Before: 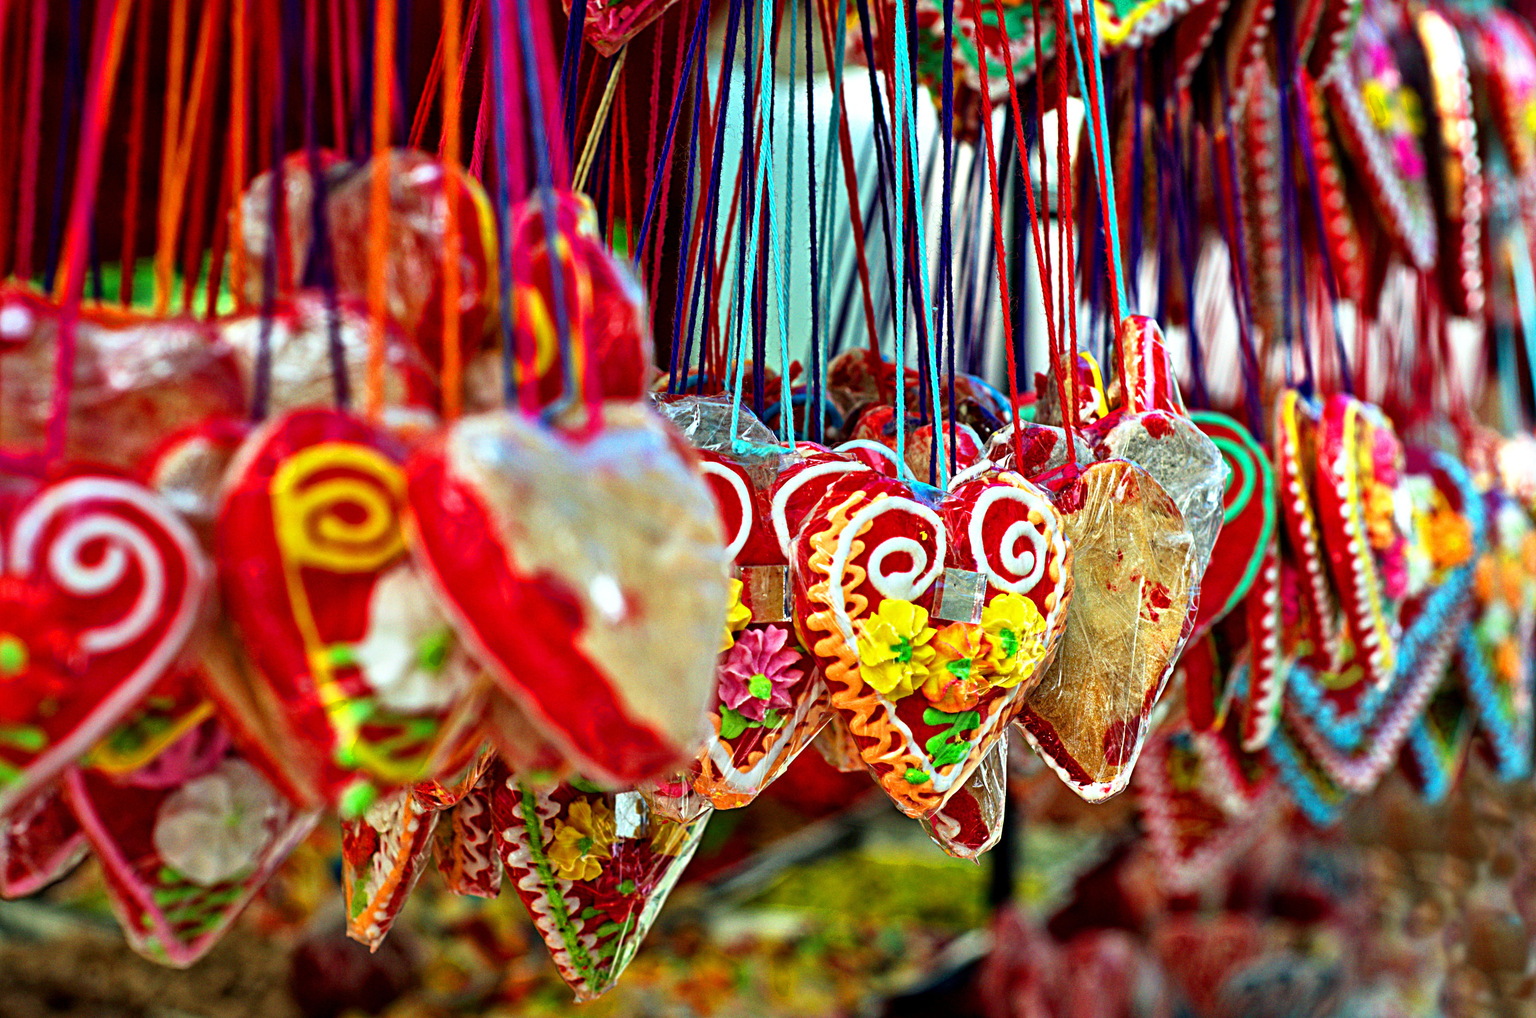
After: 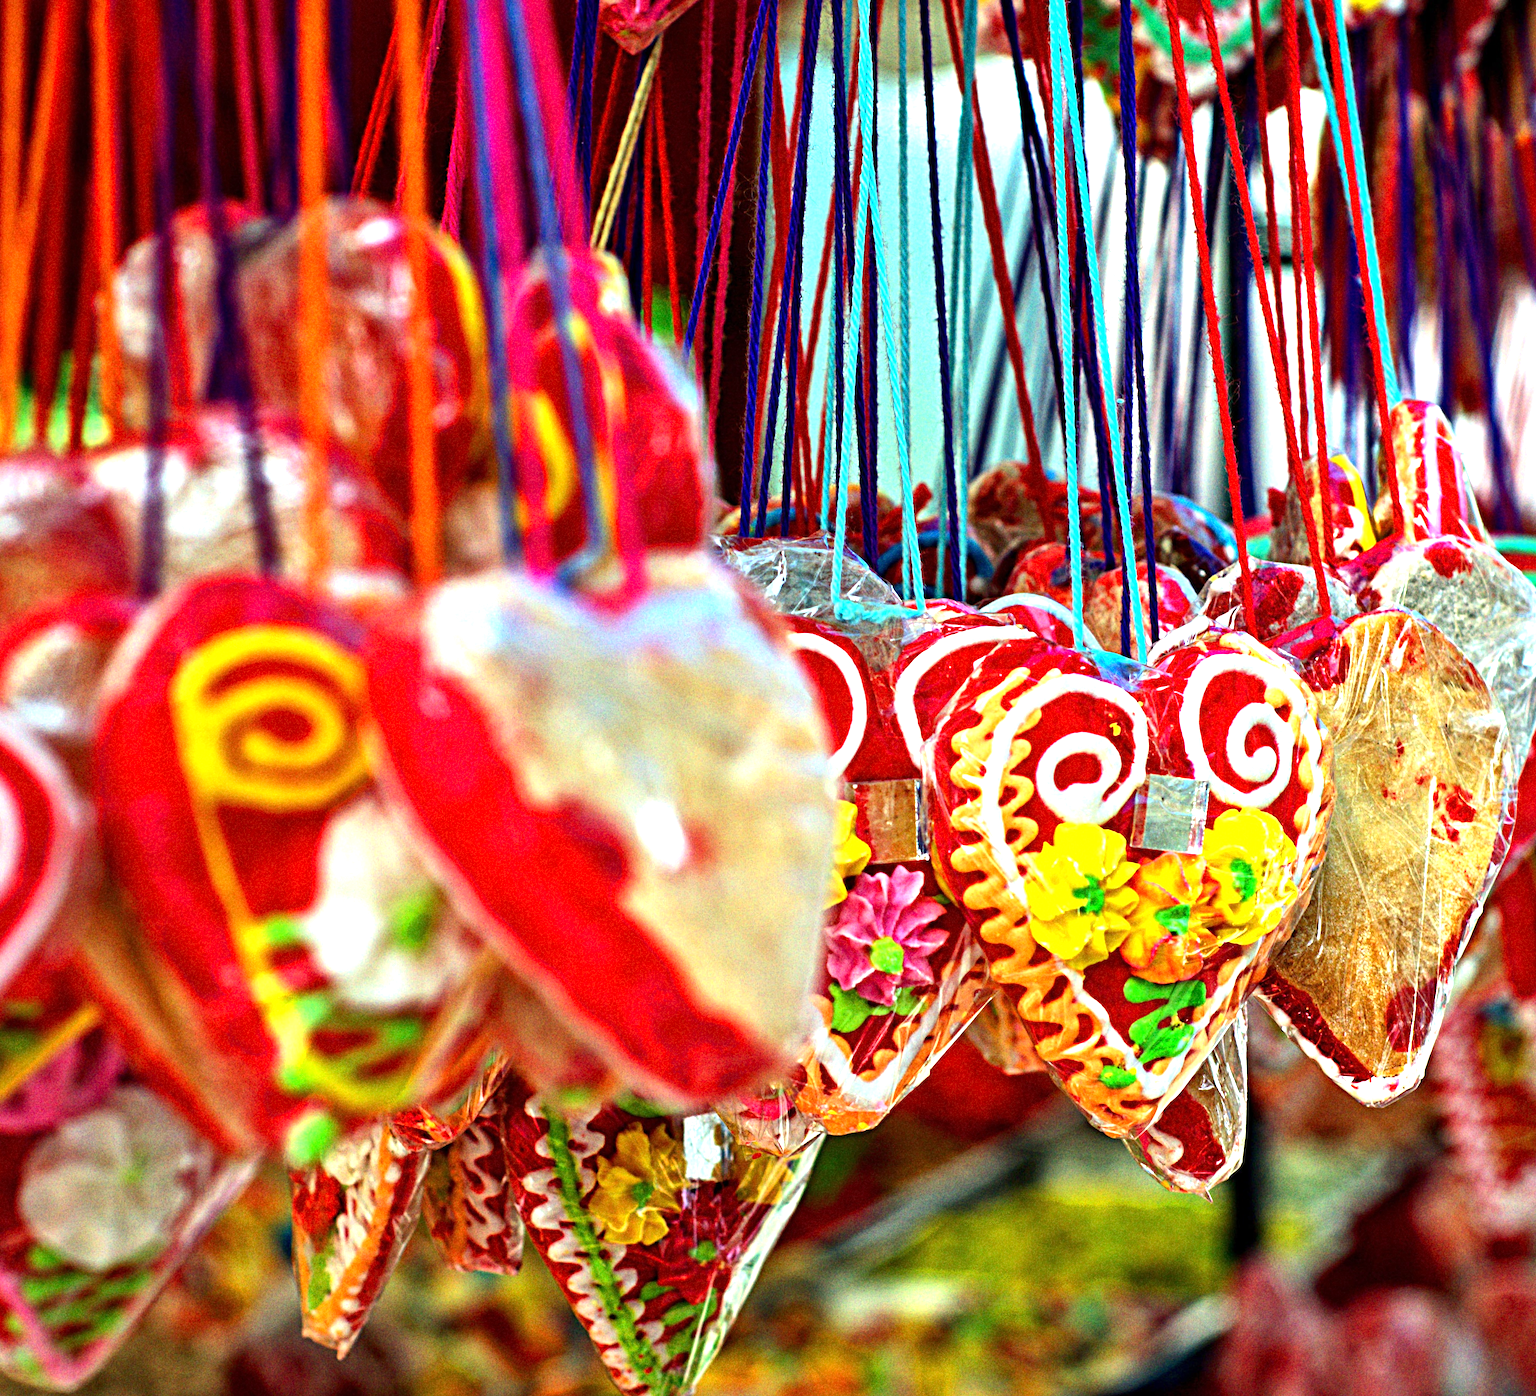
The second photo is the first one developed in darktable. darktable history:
exposure: exposure 0.657 EV, compensate highlight preservation false
crop and rotate: left 9.061%, right 20.142%
rotate and perspective: rotation -2°, crop left 0.022, crop right 0.978, crop top 0.049, crop bottom 0.951
grain: on, module defaults
tone equalizer: on, module defaults
